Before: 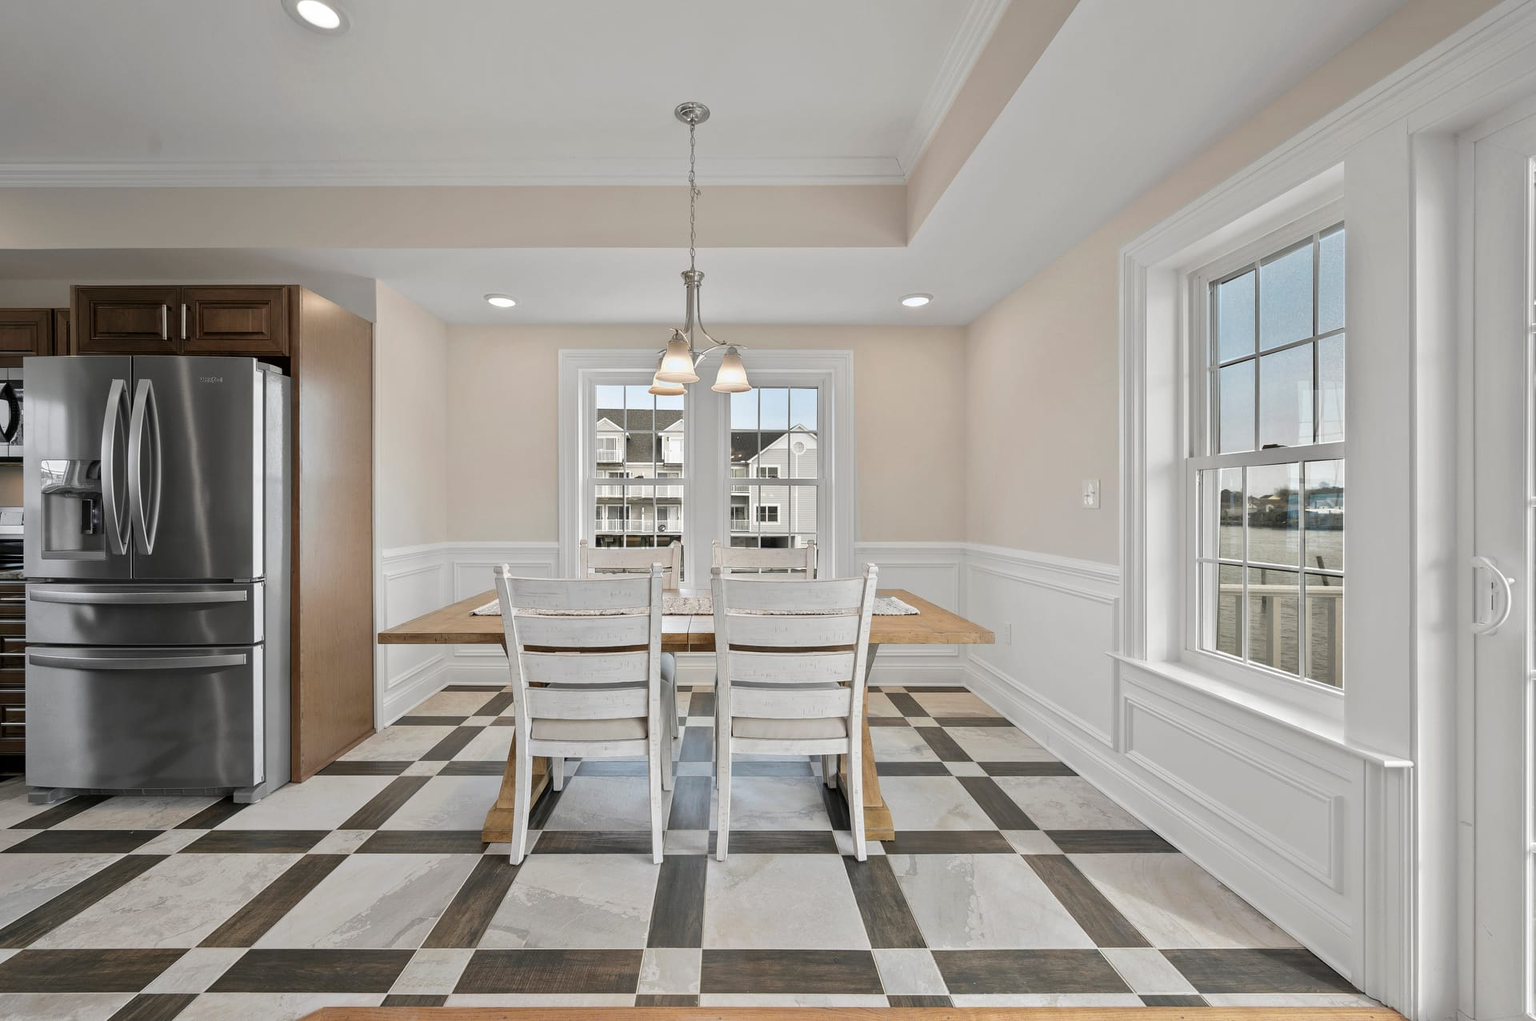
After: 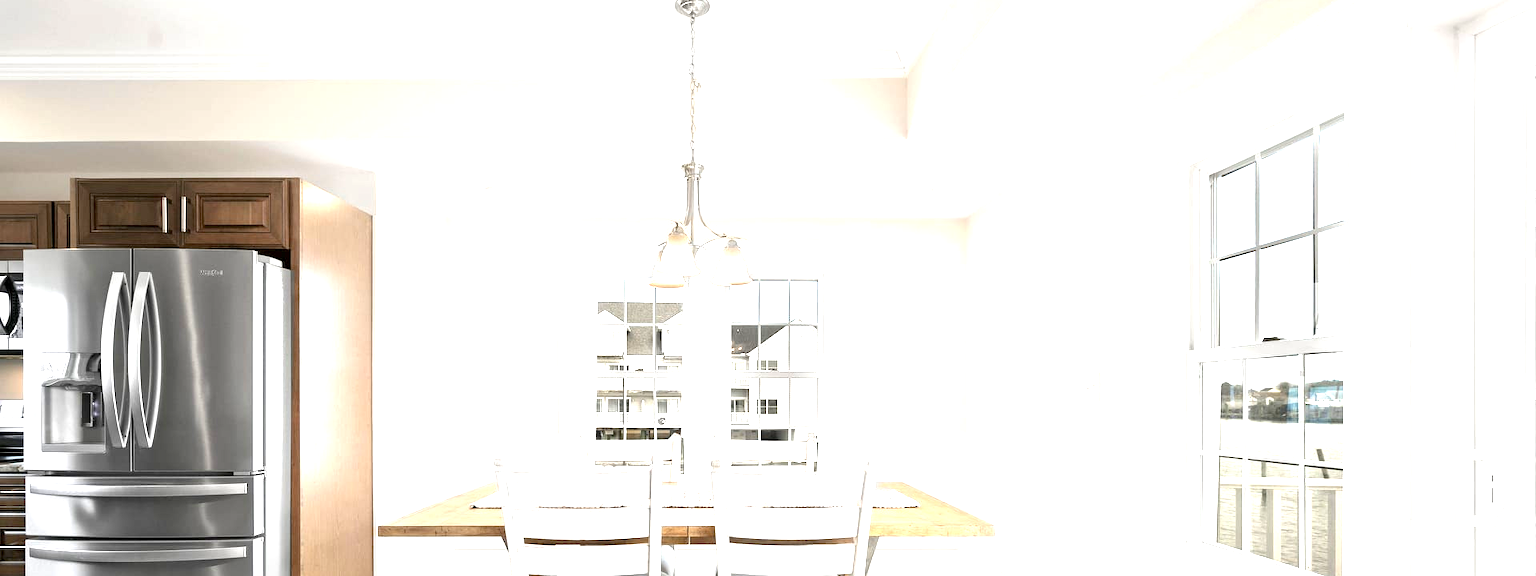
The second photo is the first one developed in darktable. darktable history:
crop and rotate: top 10.577%, bottom 32.911%
exposure: black level correction 0.001, exposure 1.735 EV, compensate highlight preservation false
